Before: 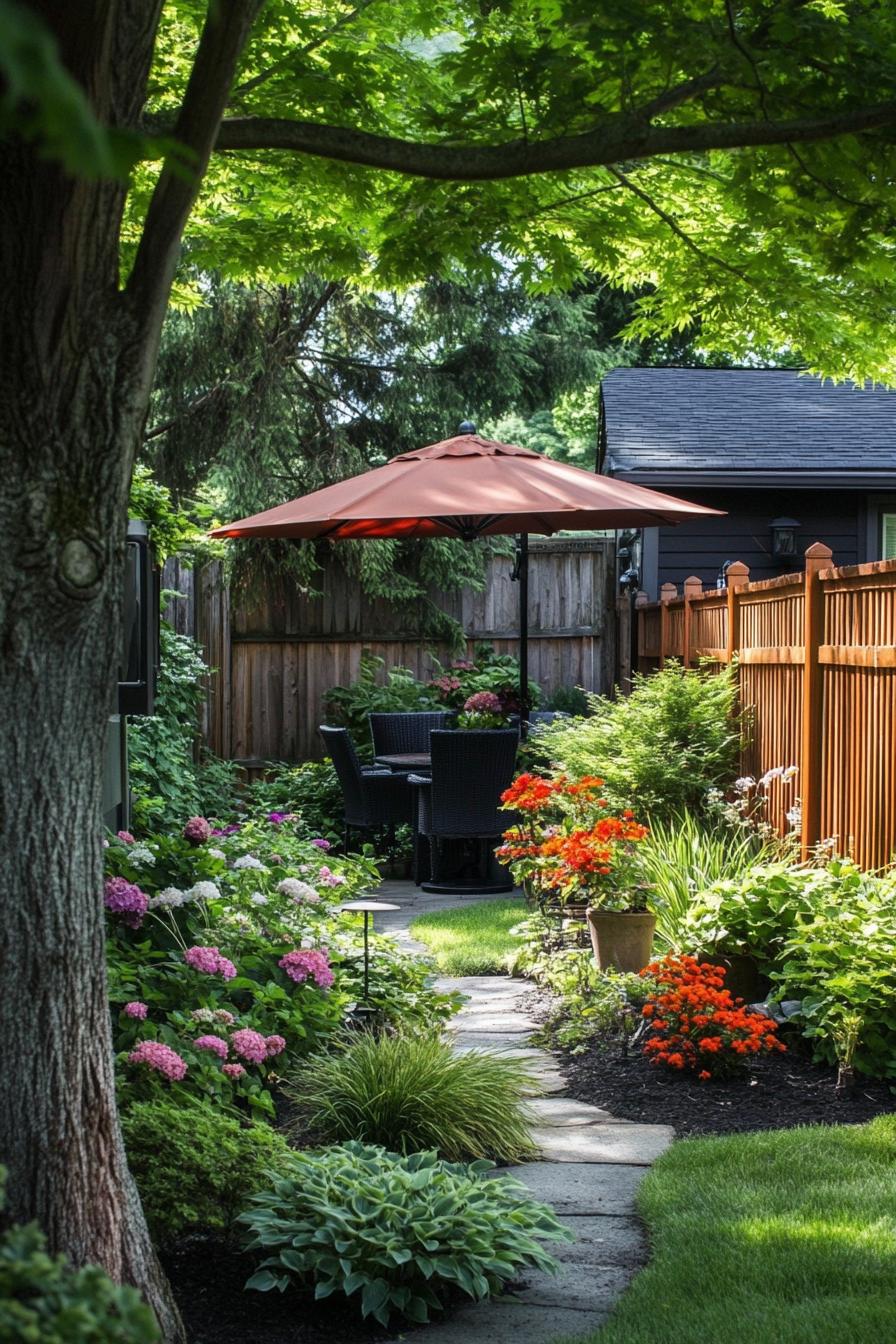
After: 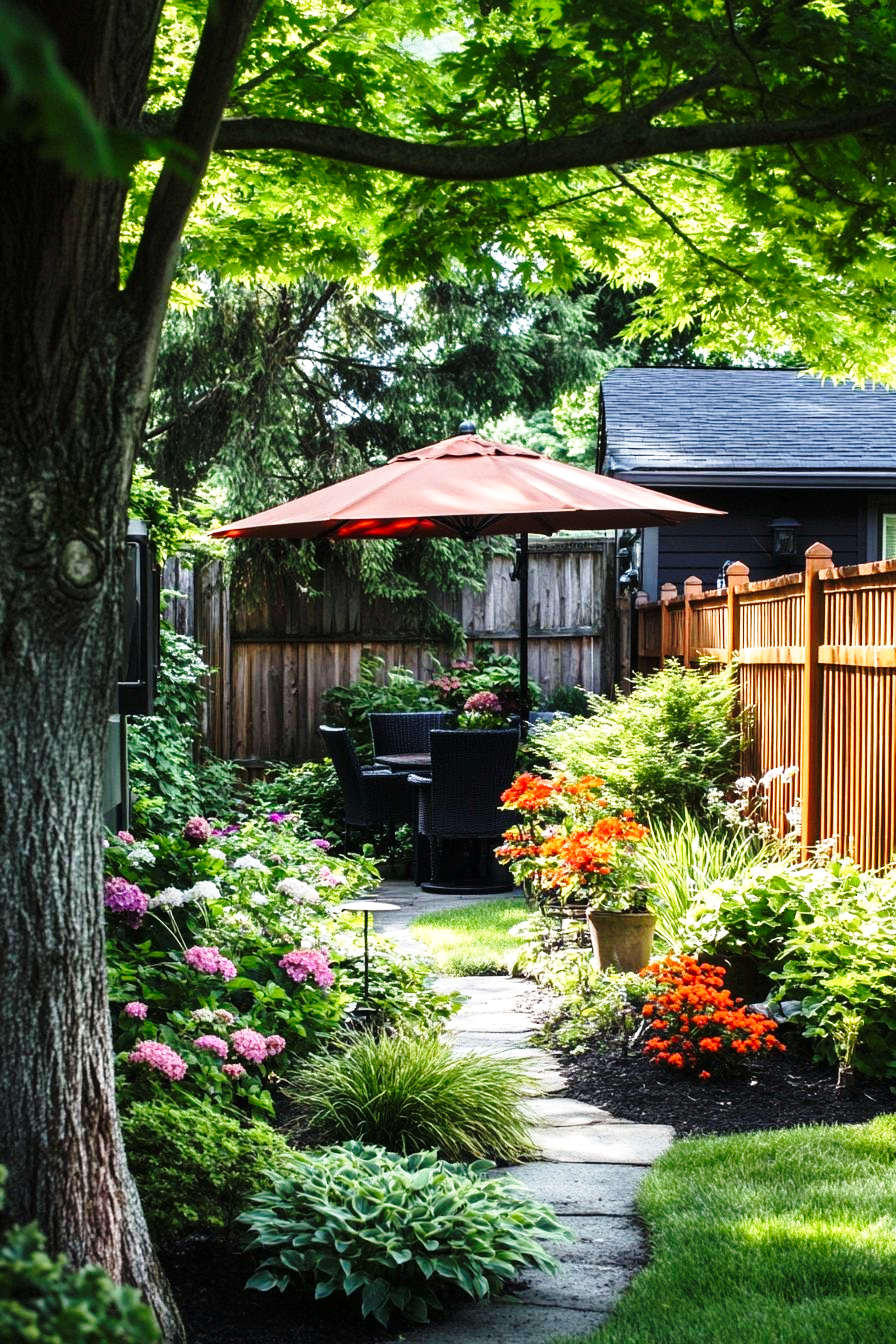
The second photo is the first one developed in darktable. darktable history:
base curve: curves: ch0 [(0, 0) (0.028, 0.03) (0.121, 0.232) (0.46, 0.748) (0.859, 0.968) (1, 1)], preserve colors none
tone equalizer: -8 EV -0.417 EV, -7 EV -0.389 EV, -6 EV -0.333 EV, -5 EV -0.222 EV, -3 EV 0.222 EV, -2 EV 0.333 EV, -1 EV 0.389 EV, +0 EV 0.417 EV, edges refinement/feathering 500, mask exposure compensation -1.57 EV, preserve details no
